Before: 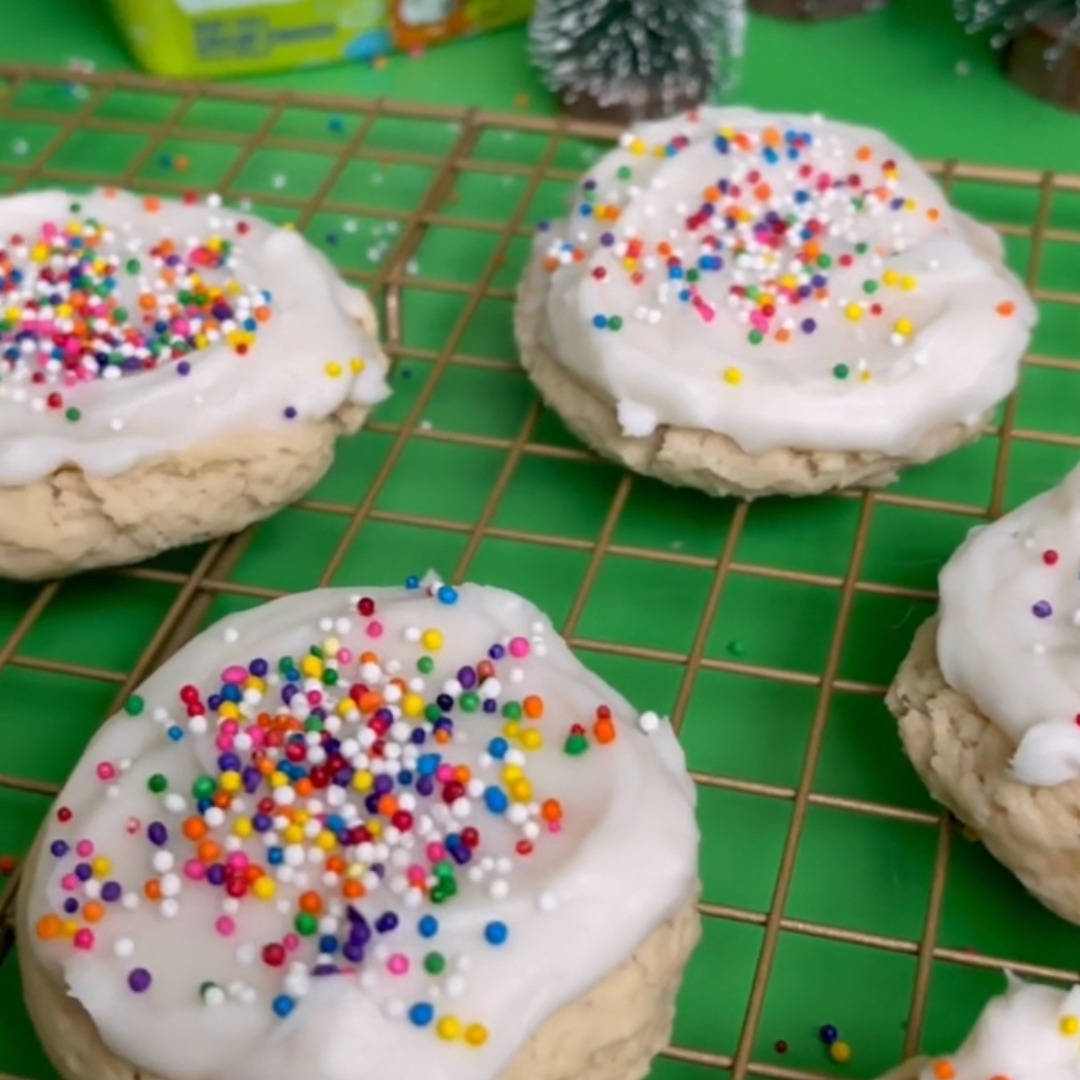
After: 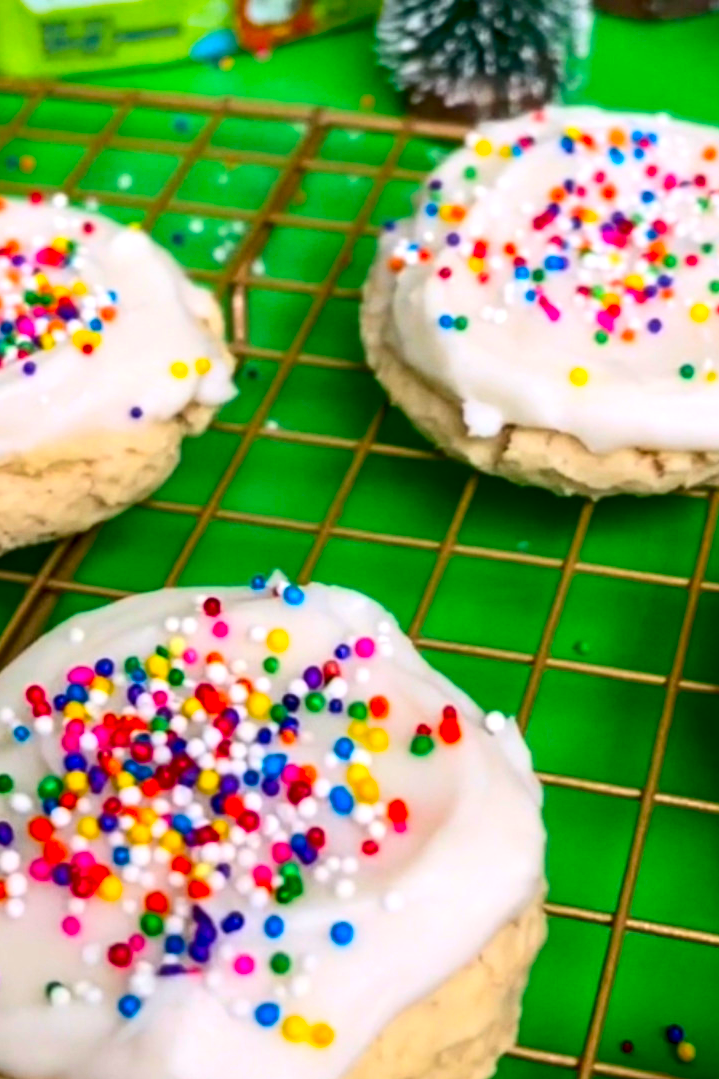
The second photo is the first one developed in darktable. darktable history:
contrast brightness saturation: contrast 0.26, brightness 0.02, saturation 0.87
exposure: exposure 0.161 EV, compensate highlight preservation false
local contrast: detail 130%
crop and rotate: left 14.292%, right 19.041%
